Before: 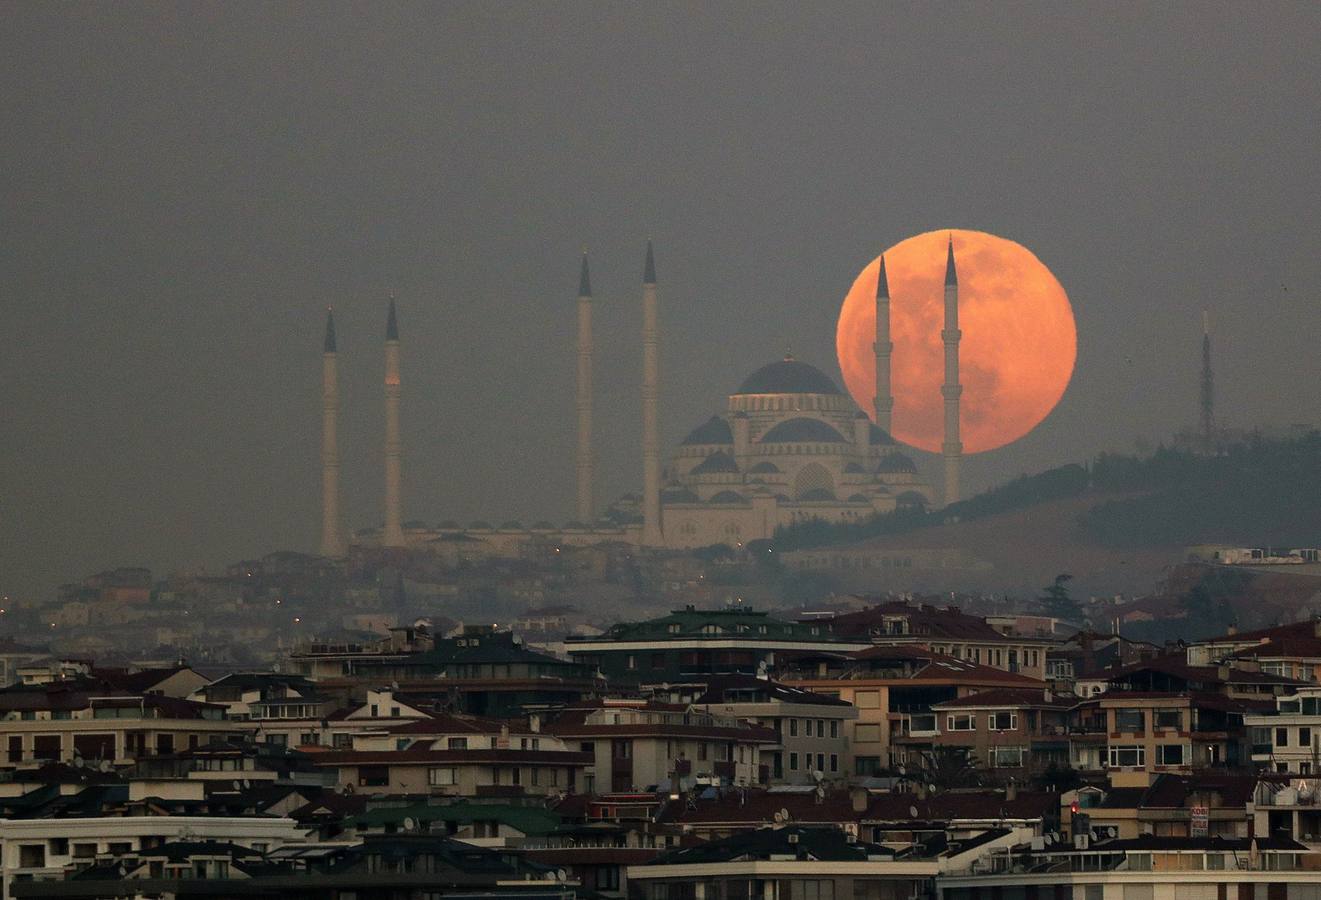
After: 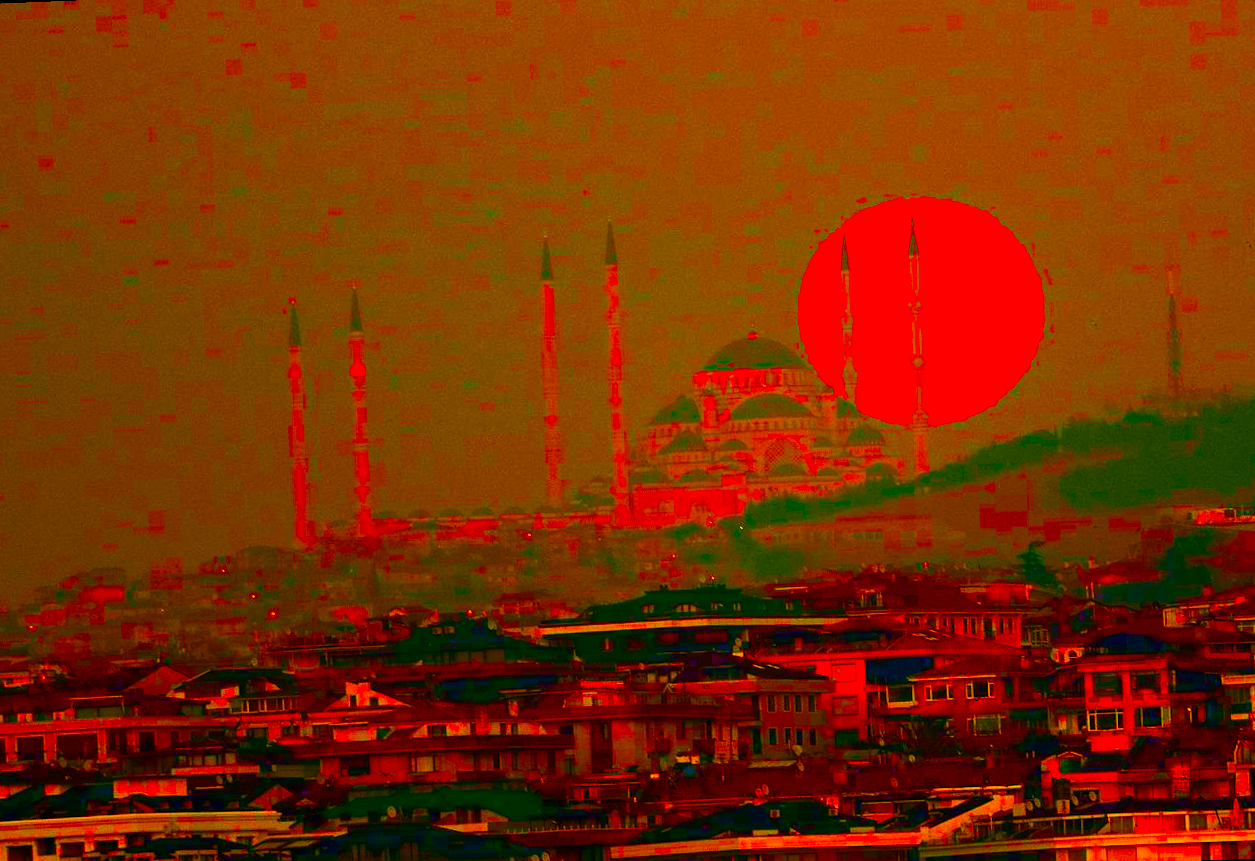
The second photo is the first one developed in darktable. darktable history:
rotate and perspective: rotation -2.12°, lens shift (vertical) 0.009, lens shift (horizontal) -0.008, automatic cropping original format, crop left 0.036, crop right 0.964, crop top 0.05, crop bottom 0.959
white balance: red 1.123, blue 0.83
contrast brightness saturation: contrast 0.26, brightness 0.02, saturation 0.87
color balance rgb: perceptual saturation grading › global saturation 20%, perceptual saturation grading › highlights -25%, perceptual saturation grading › shadows 50.52%, global vibrance 40.24%
color correction: saturation 3
